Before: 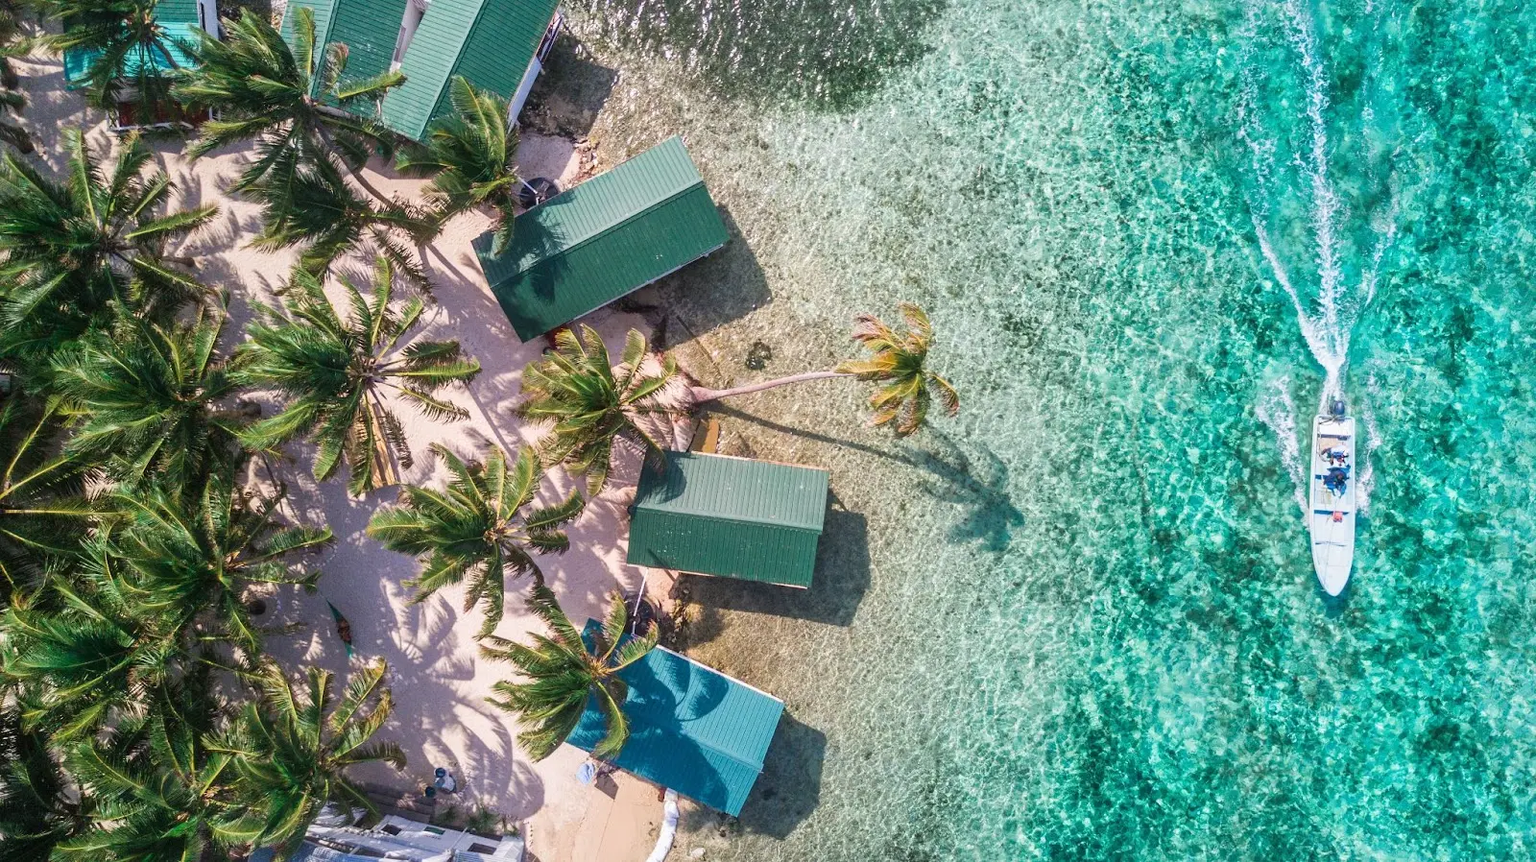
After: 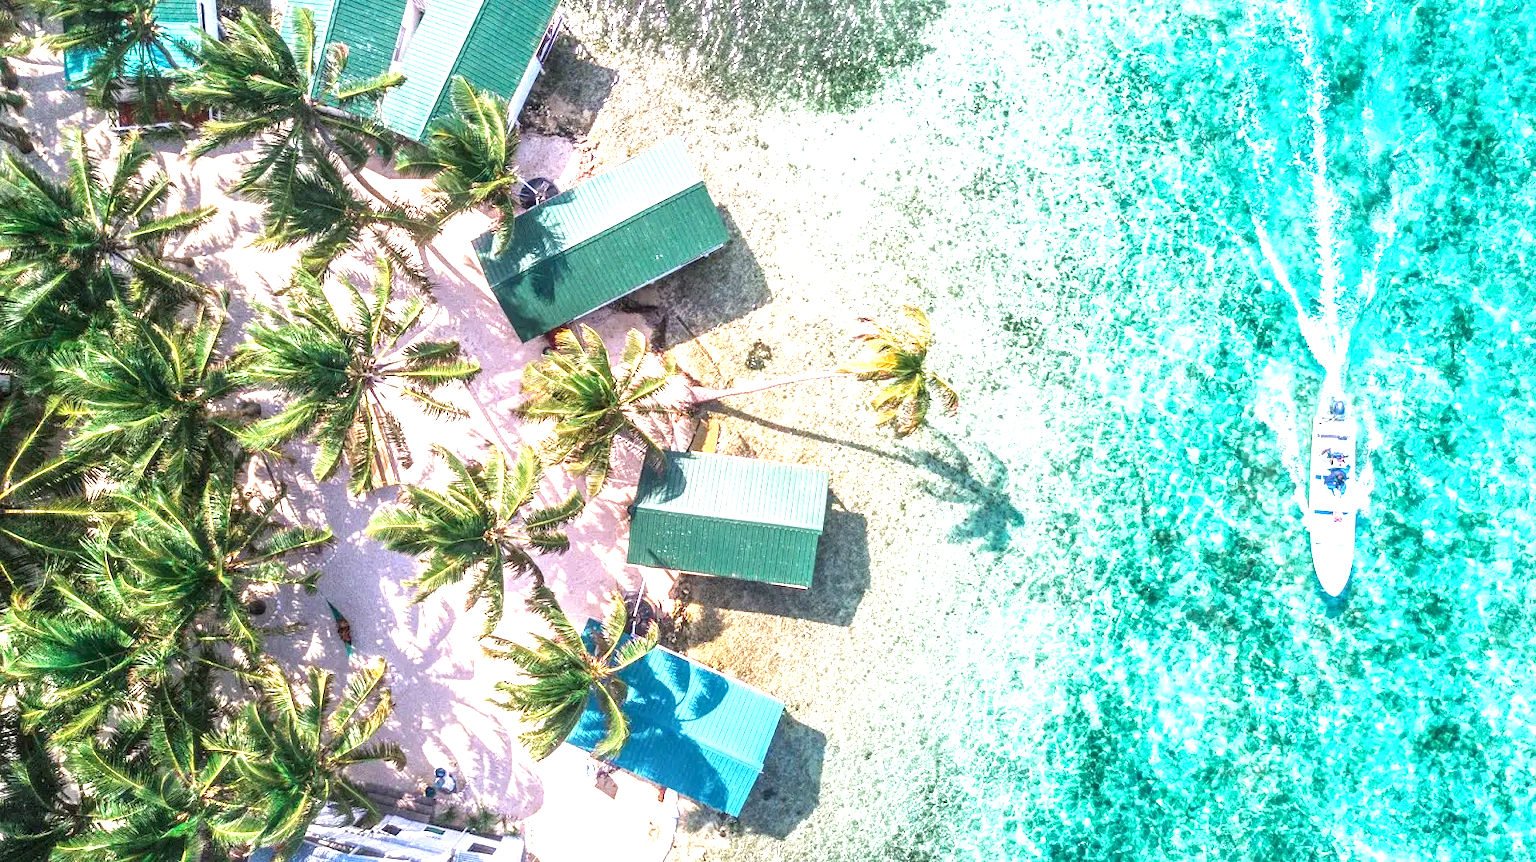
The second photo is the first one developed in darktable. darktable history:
local contrast: detail 130%
exposure: exposure 1.5 EV, compensate highlight preservation false
